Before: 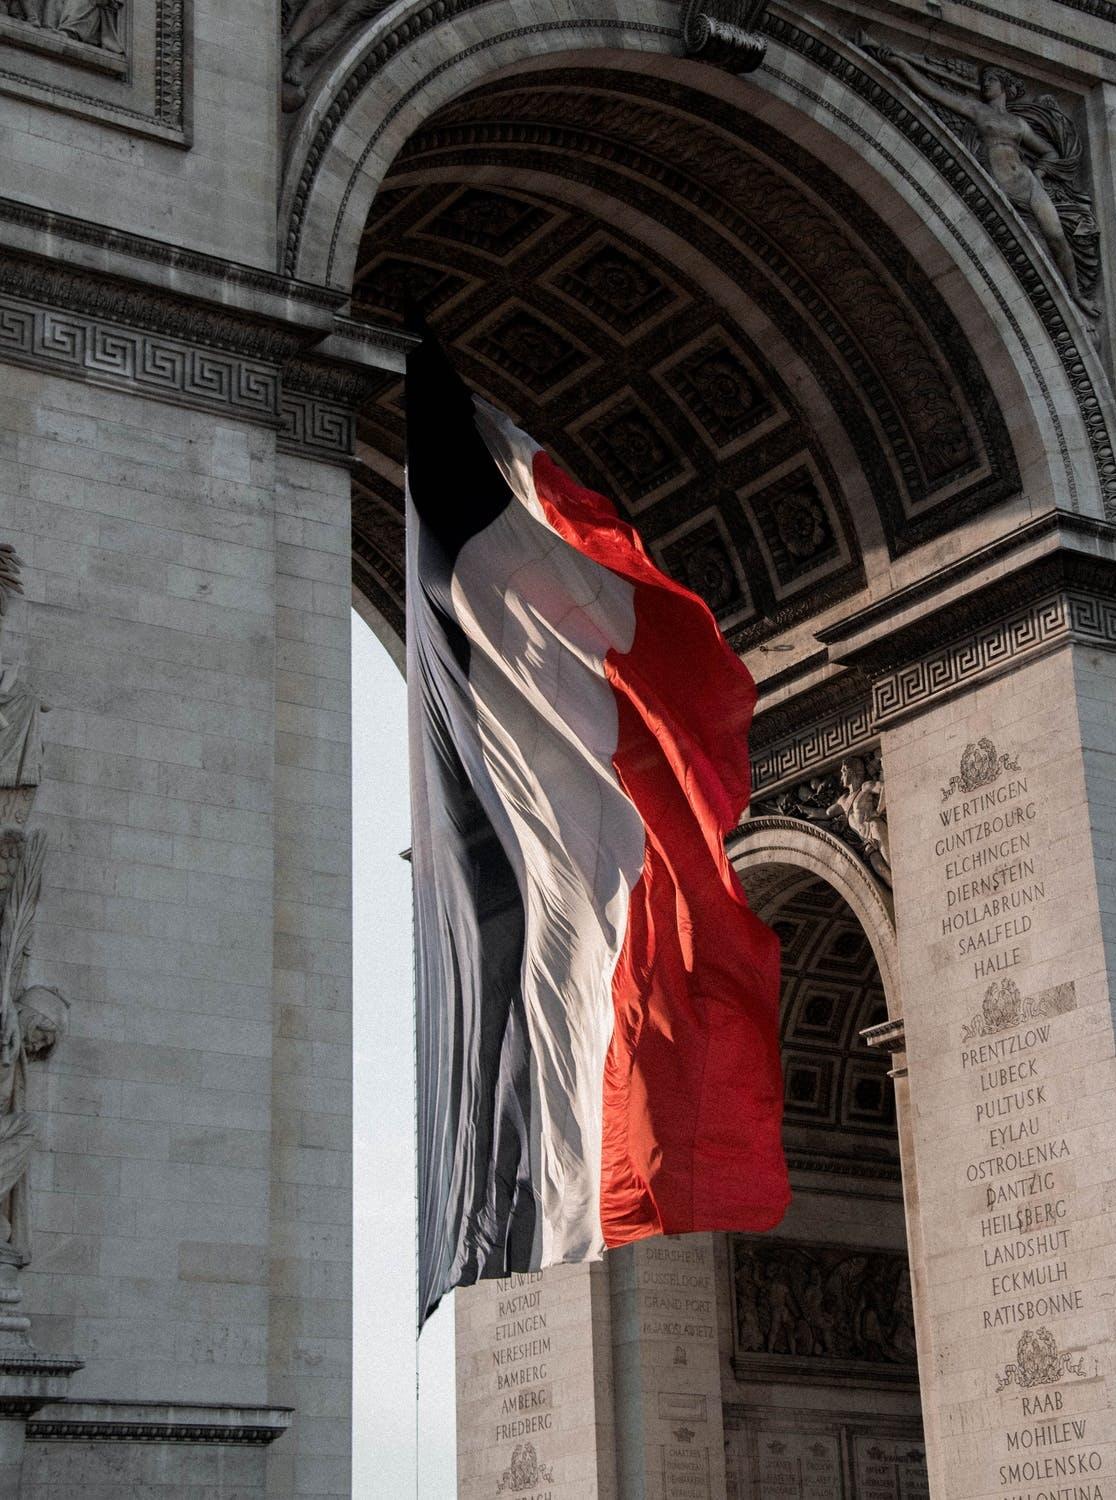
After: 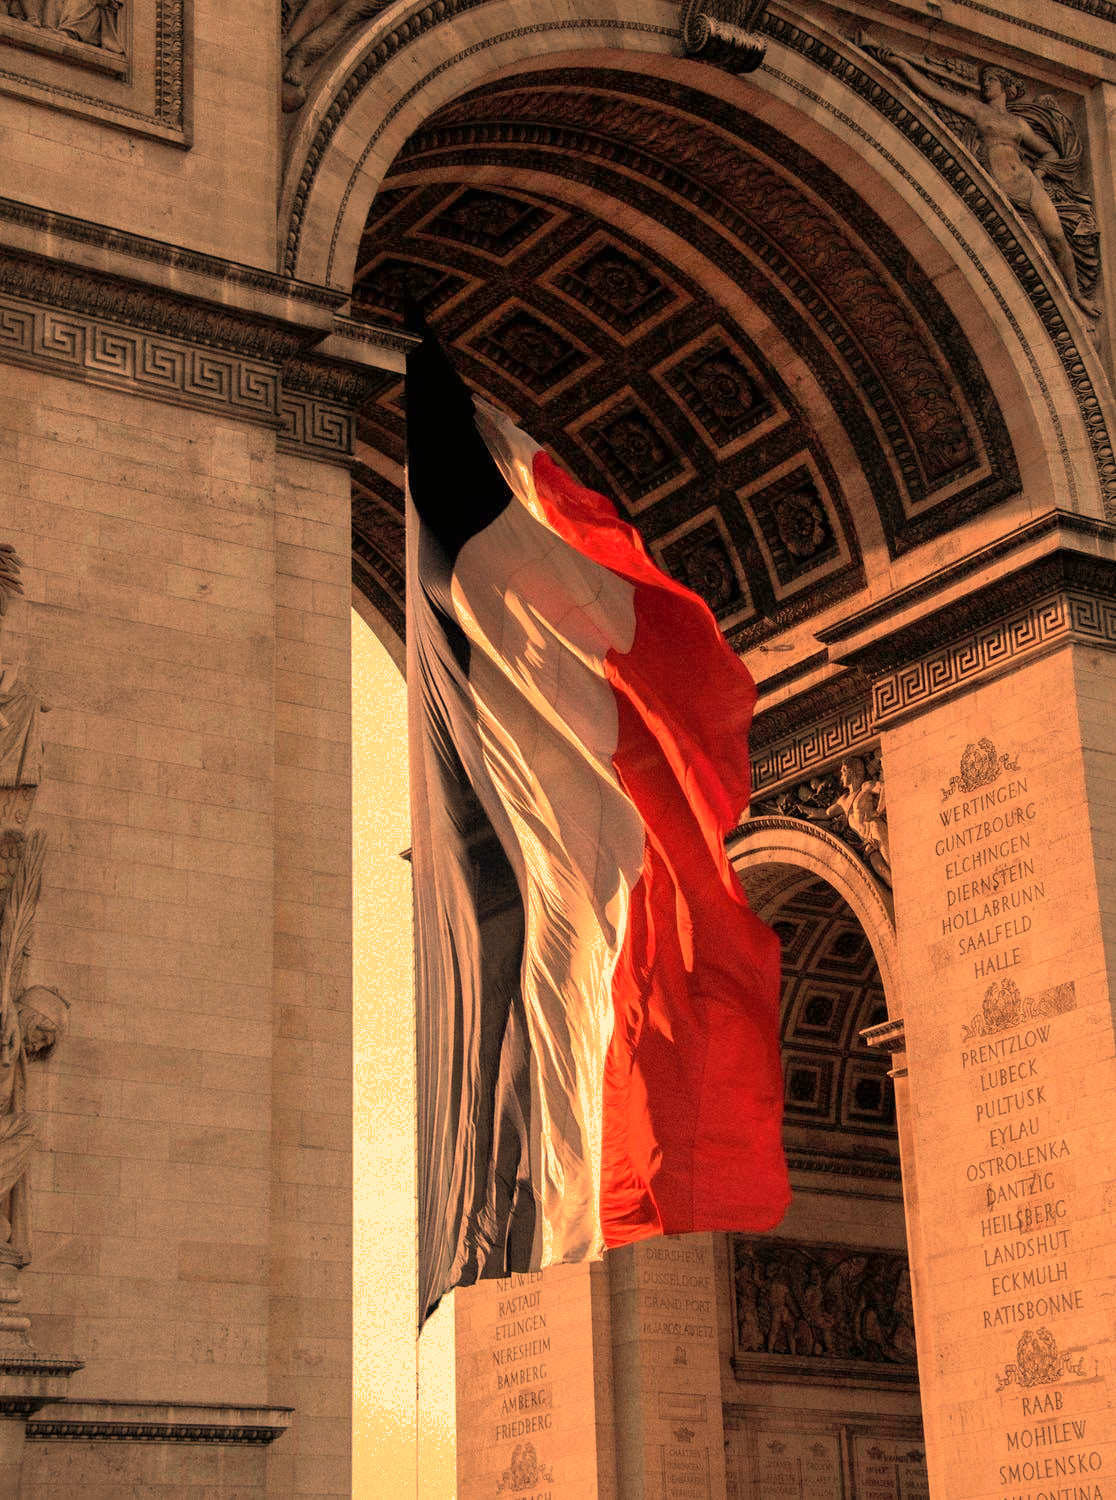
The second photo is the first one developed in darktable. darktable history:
white balance: red 1.467, blue 0.684
shadows and highlights: on, module defaults
